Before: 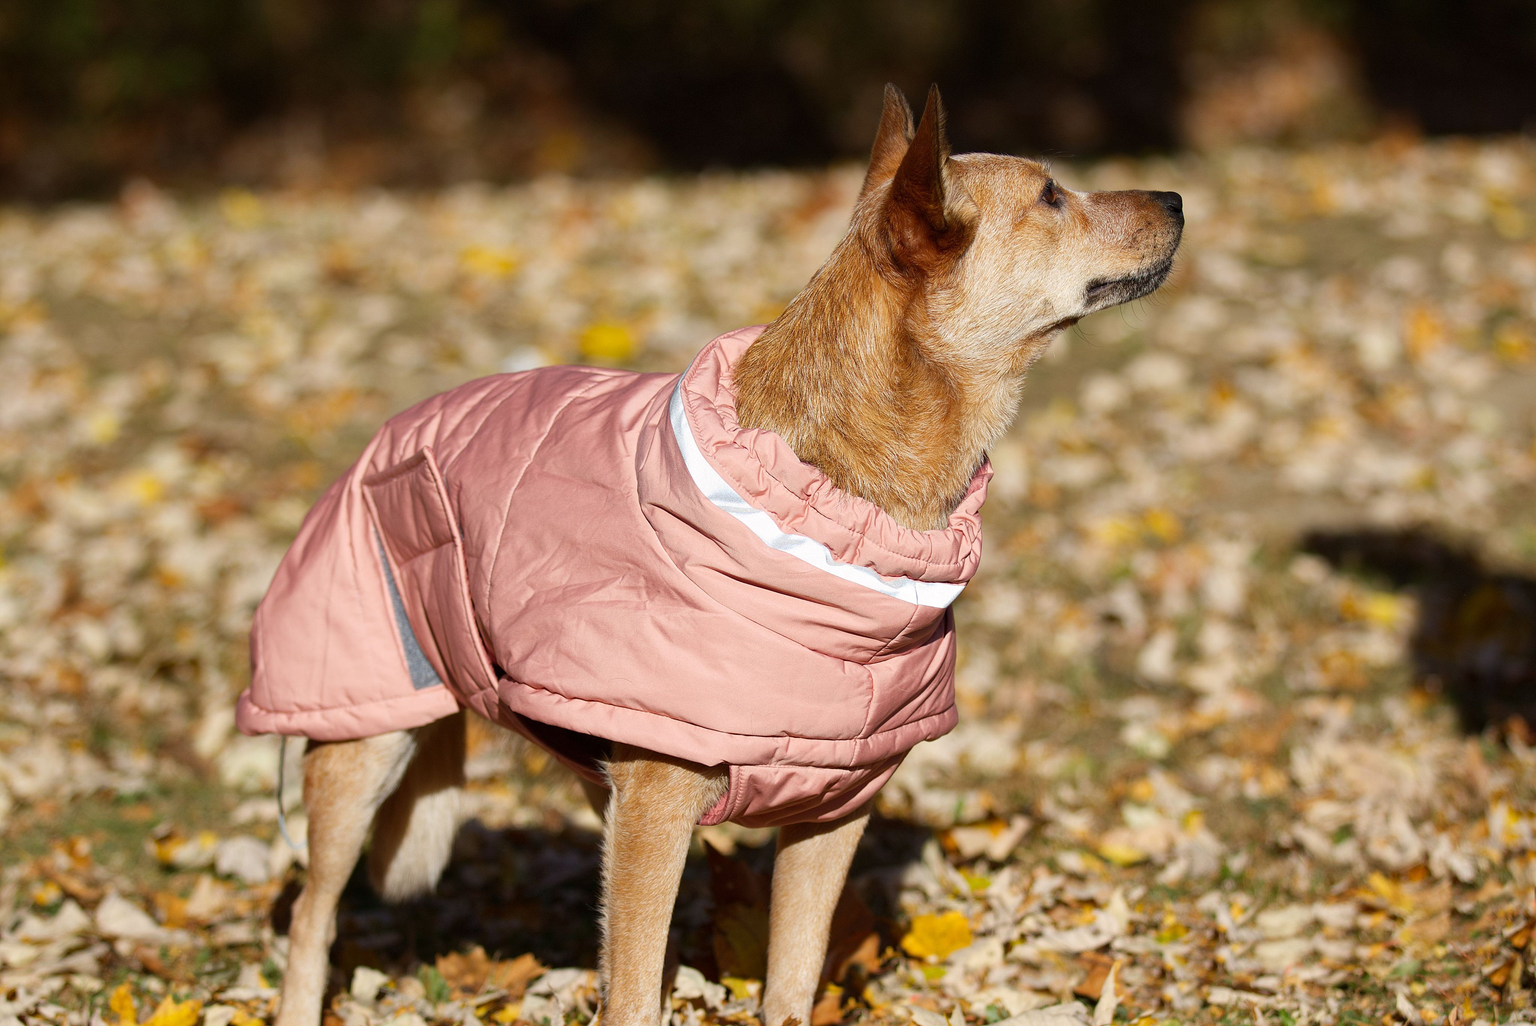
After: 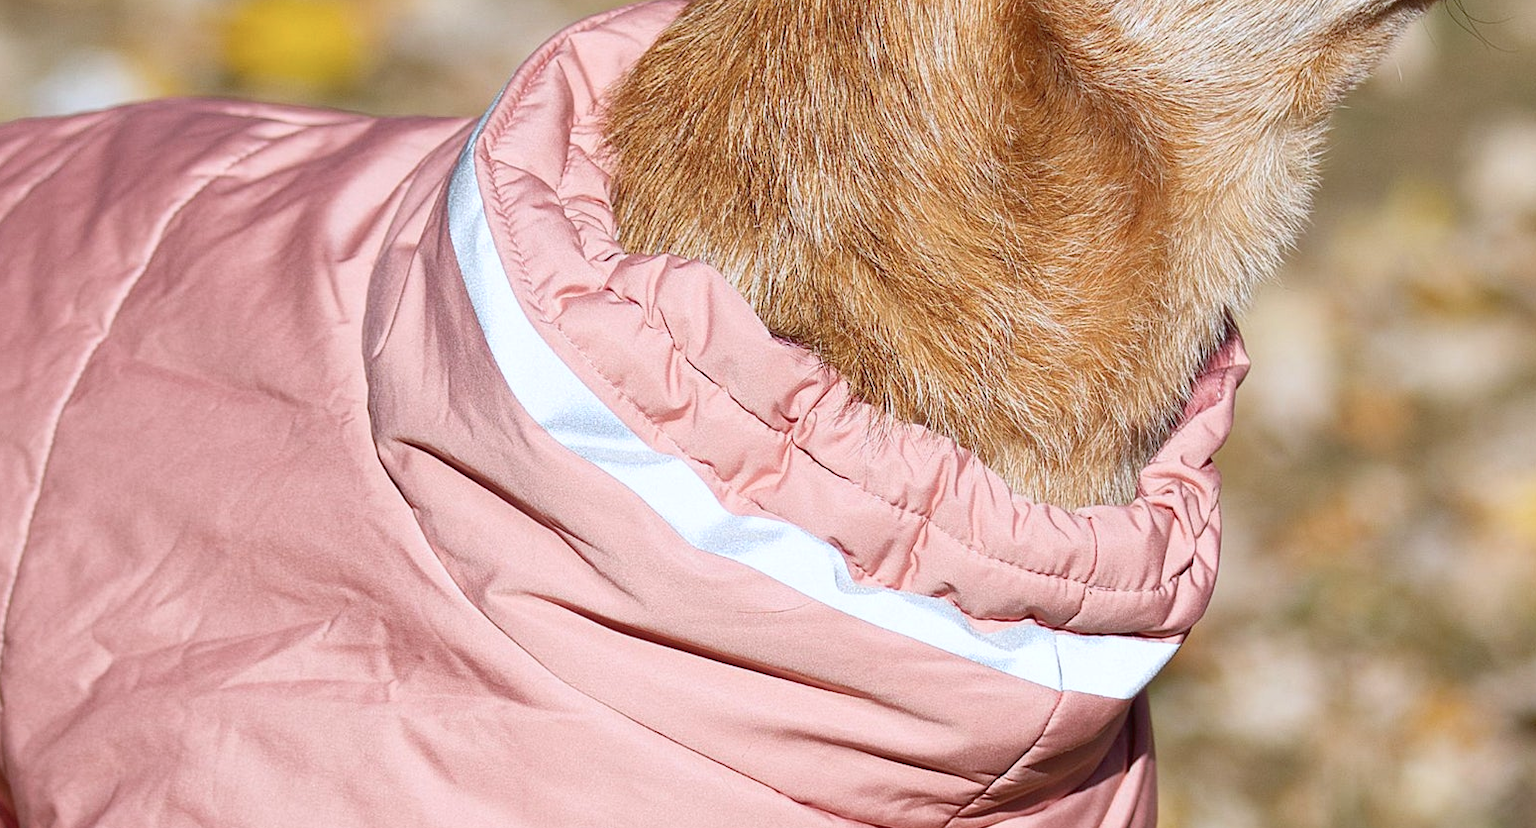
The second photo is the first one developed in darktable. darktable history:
crop: left 31.844%, top 31.761%, right 27.742%, bottom 35.562%
contrast brightness saturation: contrast 0.009, saturation -0.06
tone curve: curves: ch0 [(0, 0.024) (0.119, 0.146) (0.474, 0.485) (0.718, 0.739) (0.817, 0.839) (1, 0.998)]; ch1 [(0, 0) (0.377, 0.416) (0.439, 0.451) (0.477, 0.485) (0.501, 0.503) (0.538, 0.544) (0.58, 0.613) (0.664, 0.7) (0.783, 0.804) (1, 1)]; ch2 [(0, 0) (0.38, 0.405) (0.463, 0.456) (0.498, 0.497) (0.524, 0.535) (0.578, 0.576) (0.648, 0.665) (1, 1)], color space Lab, linked channels, preserve colors none
color correction: highlights a* -0.803, highlights b* -9.22
